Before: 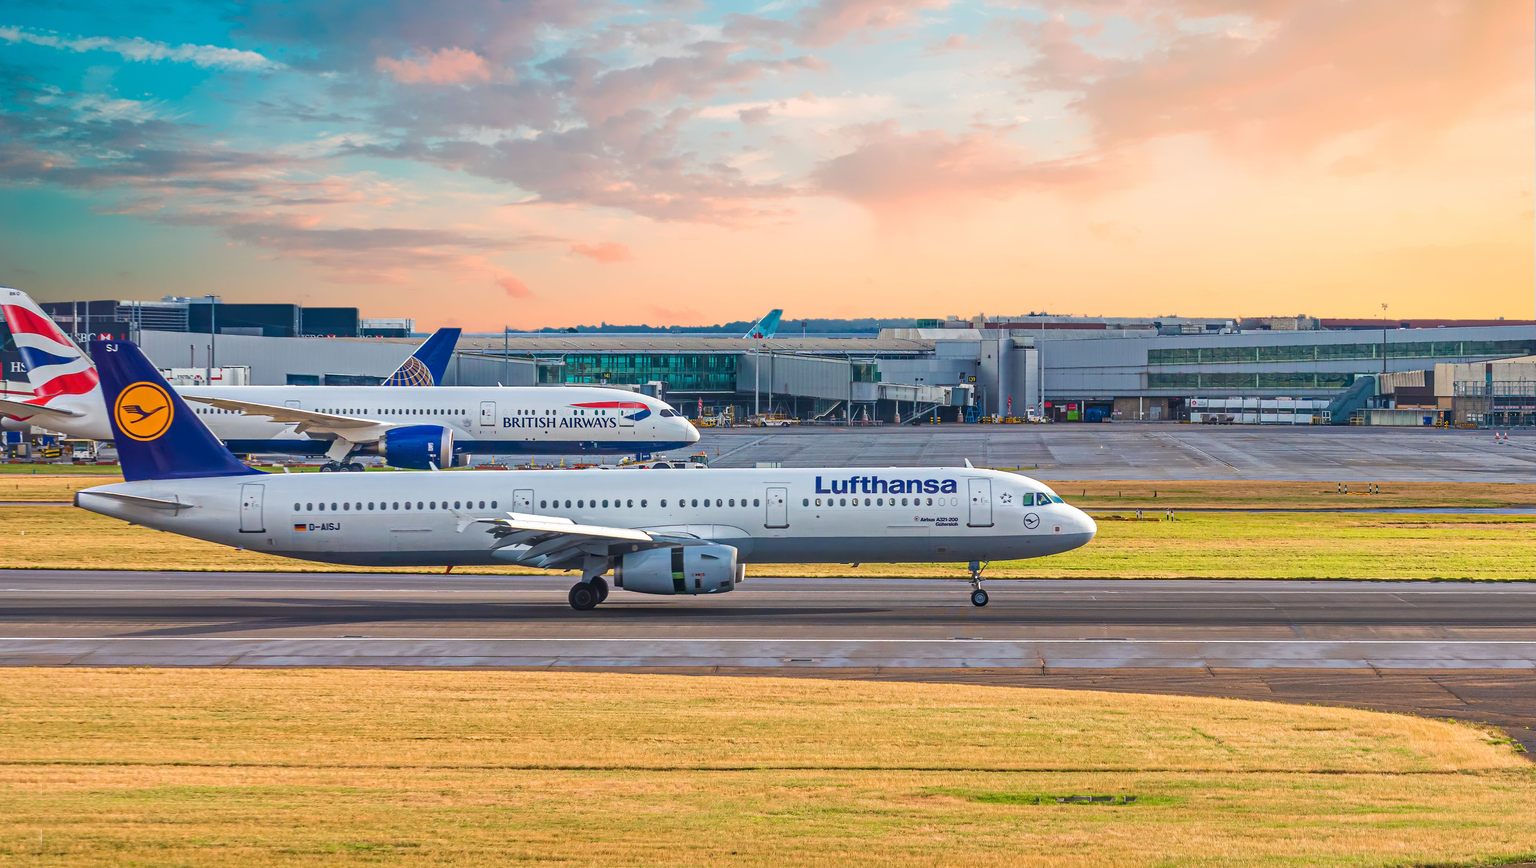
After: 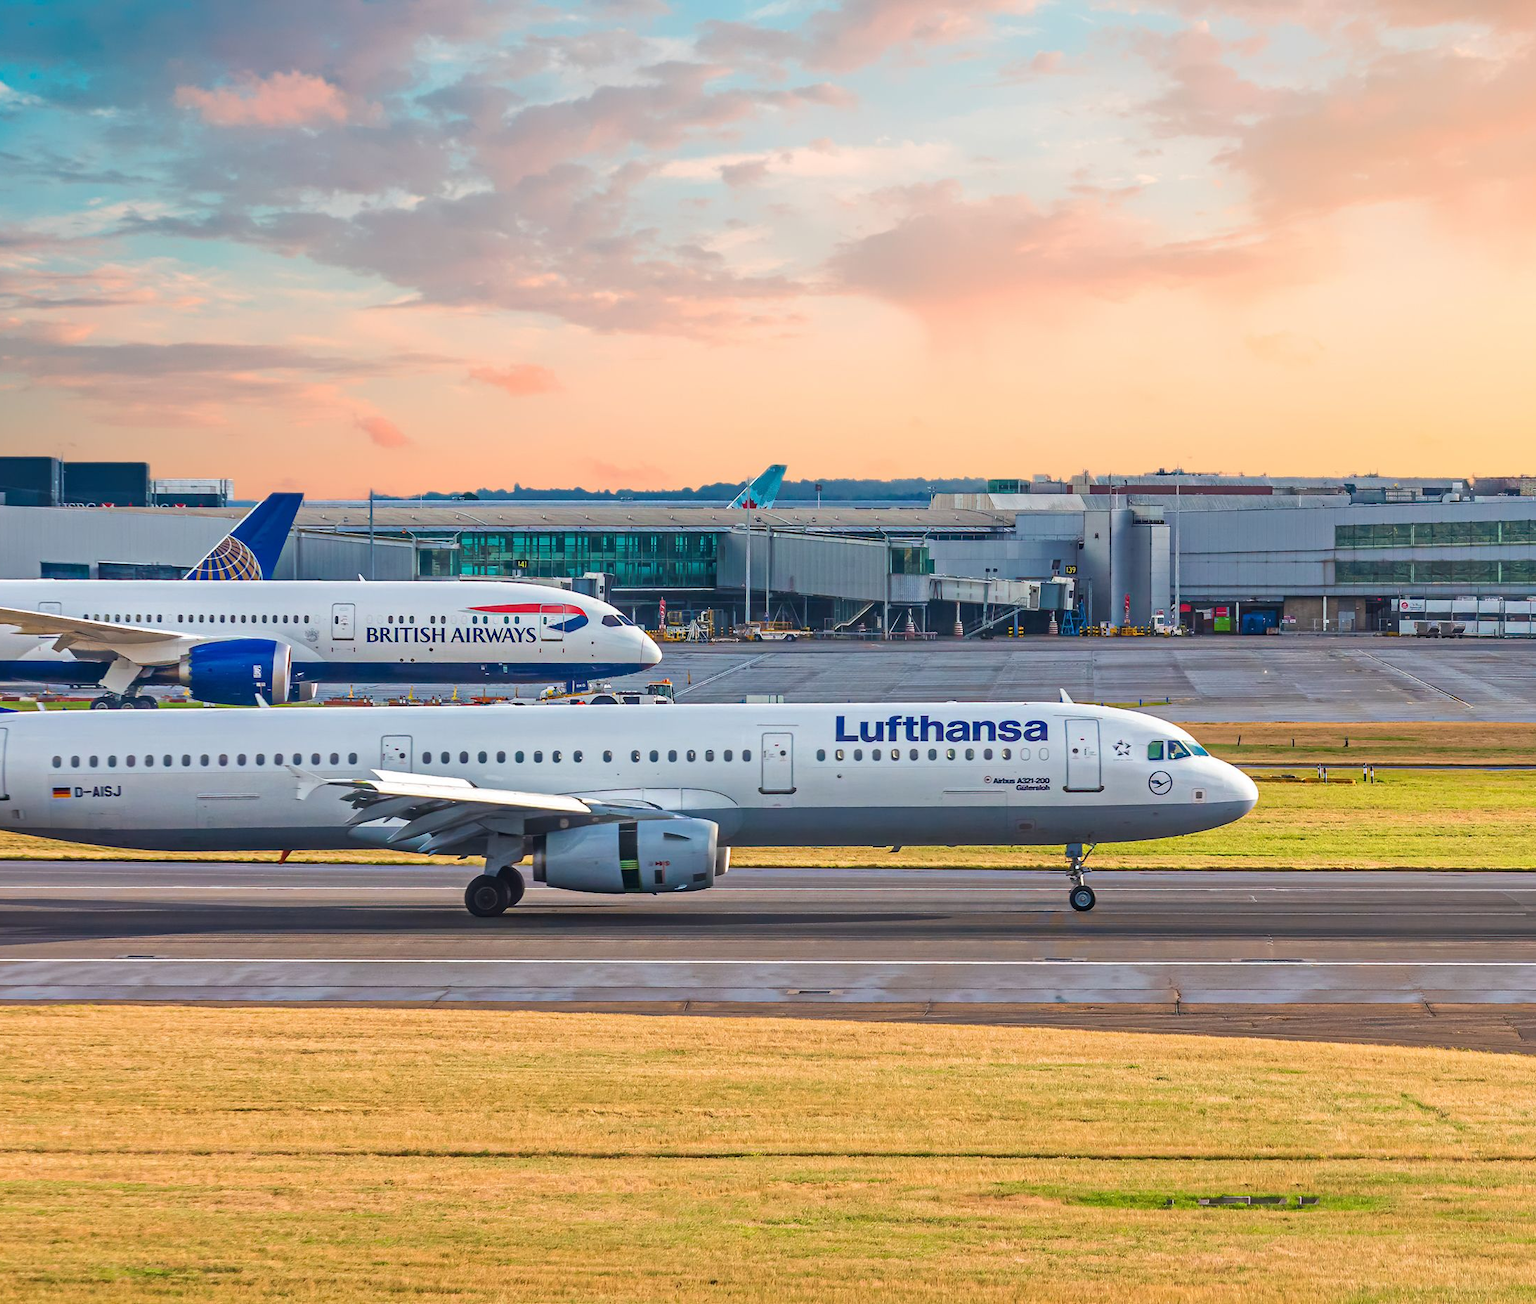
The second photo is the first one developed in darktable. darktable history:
crop: left 16.899%, right 16.556%
white balance: emerald 1
